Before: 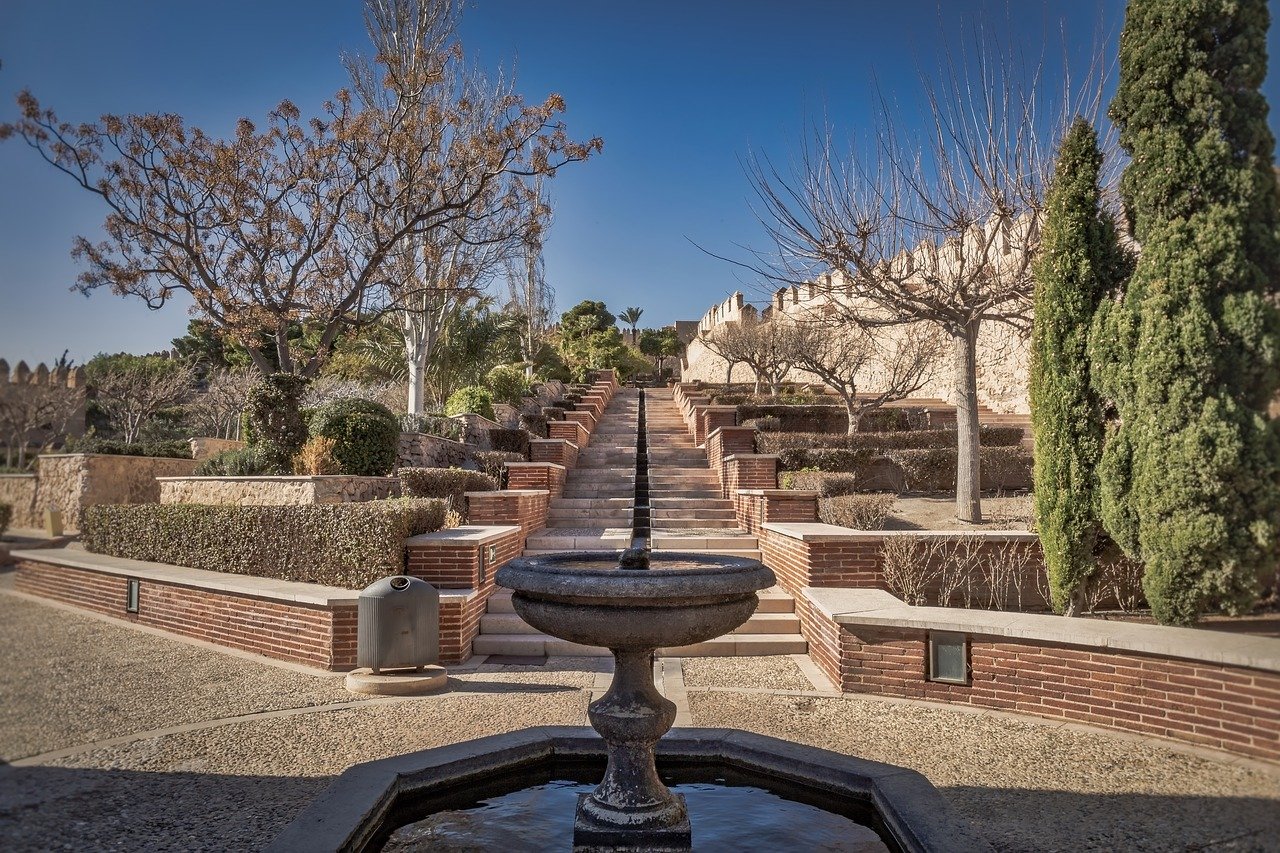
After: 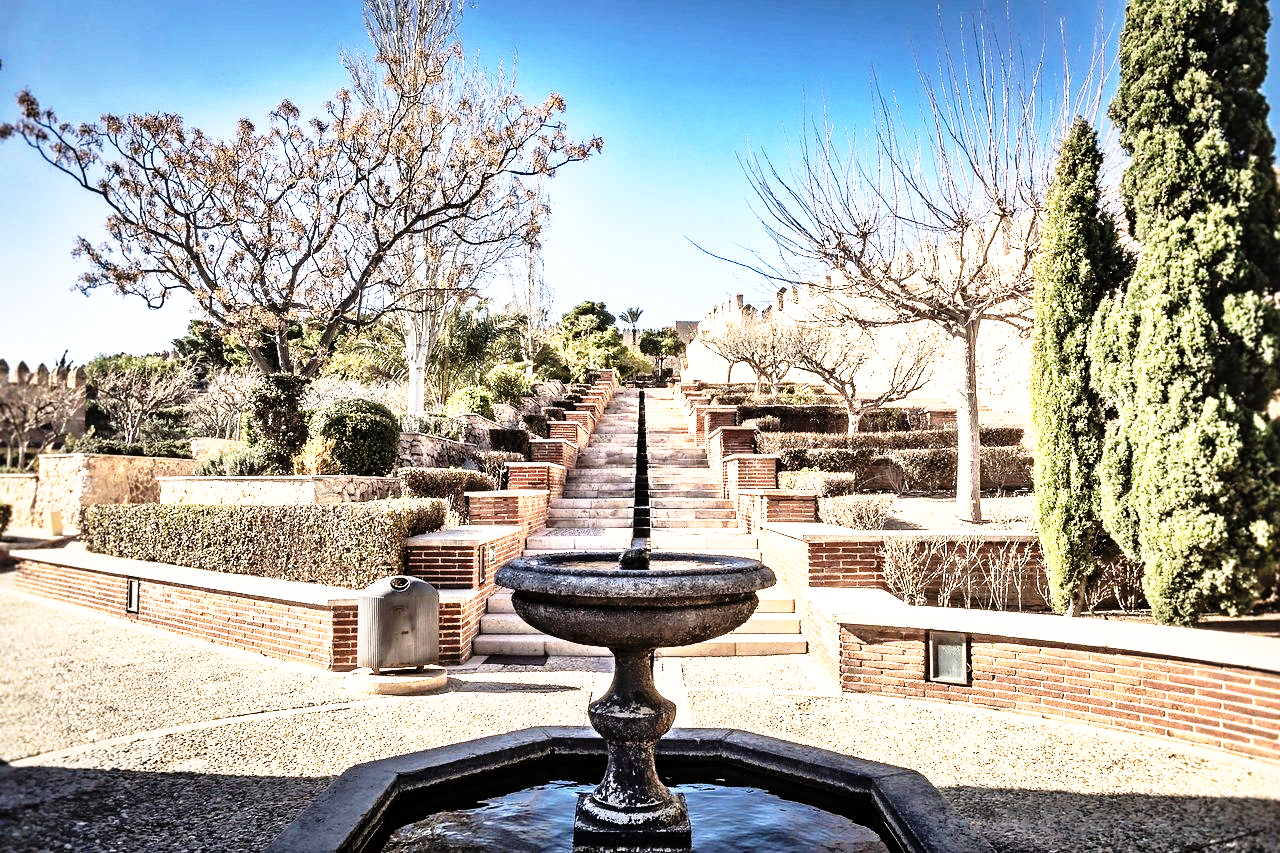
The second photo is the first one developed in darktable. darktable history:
white balance: red 1, blue 1
rgb curve: curves: ch0 [(0, 0) (0.21, 0.15) (0.24, 0.21) (0.5, 0.75) (0.75, 0.96) (0.89, 0.99) (1, 1)]; ch1 [(0, 0.02) (0.21, 0.13) (0.25, 0.2) (0.5, 0.67) (0.75, 0.9) (0.89, 0.97) (1, 1)]; ch2 [(0, 0.02) (0.21, 0.13) (0.25, 0.2) (0.5, 0.67) (0.75, 0.9) (0.89, 0.97) (1, 1)], compensate middle gray true
base curve: curves: ch0 [(0, 0) (0.026, 0.03) (0.109, 0.232) (0.351, 0.748) (0.669, 0.968) (1, 1)], preserve colors none
